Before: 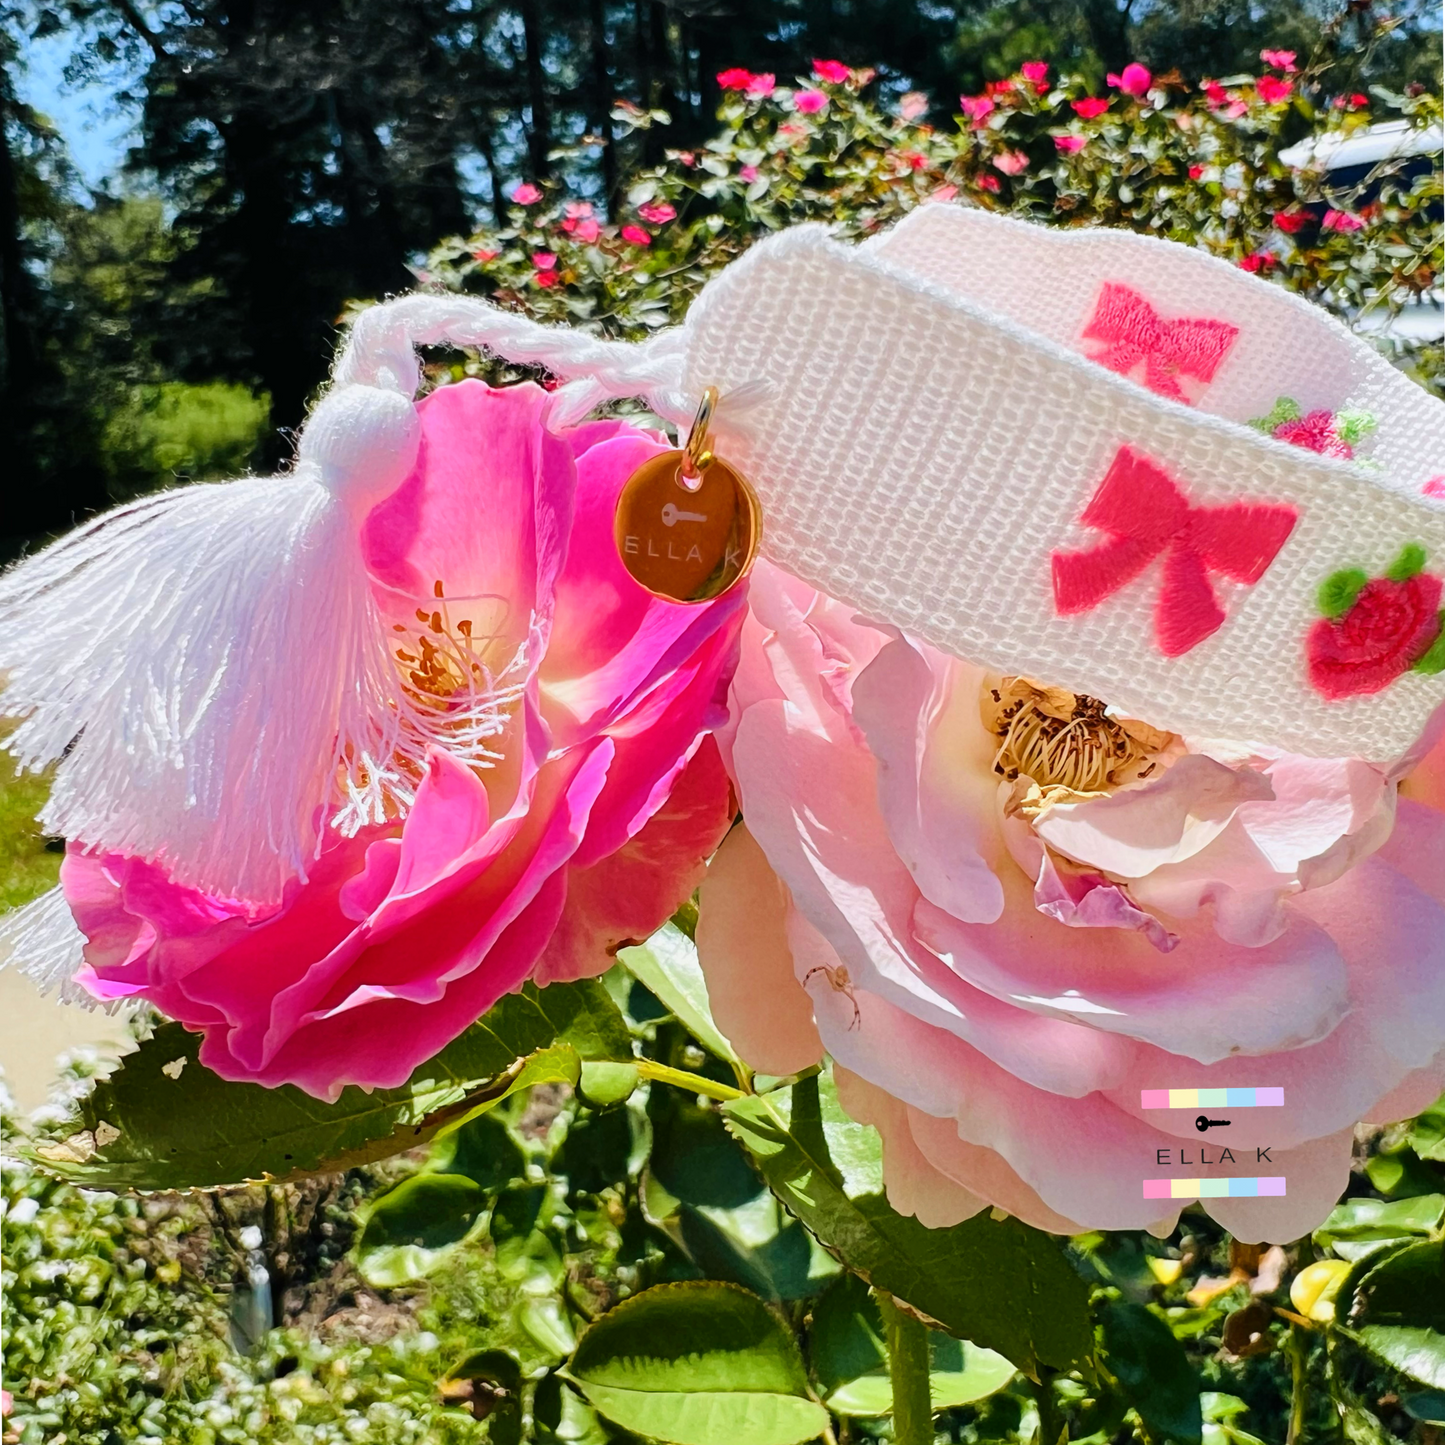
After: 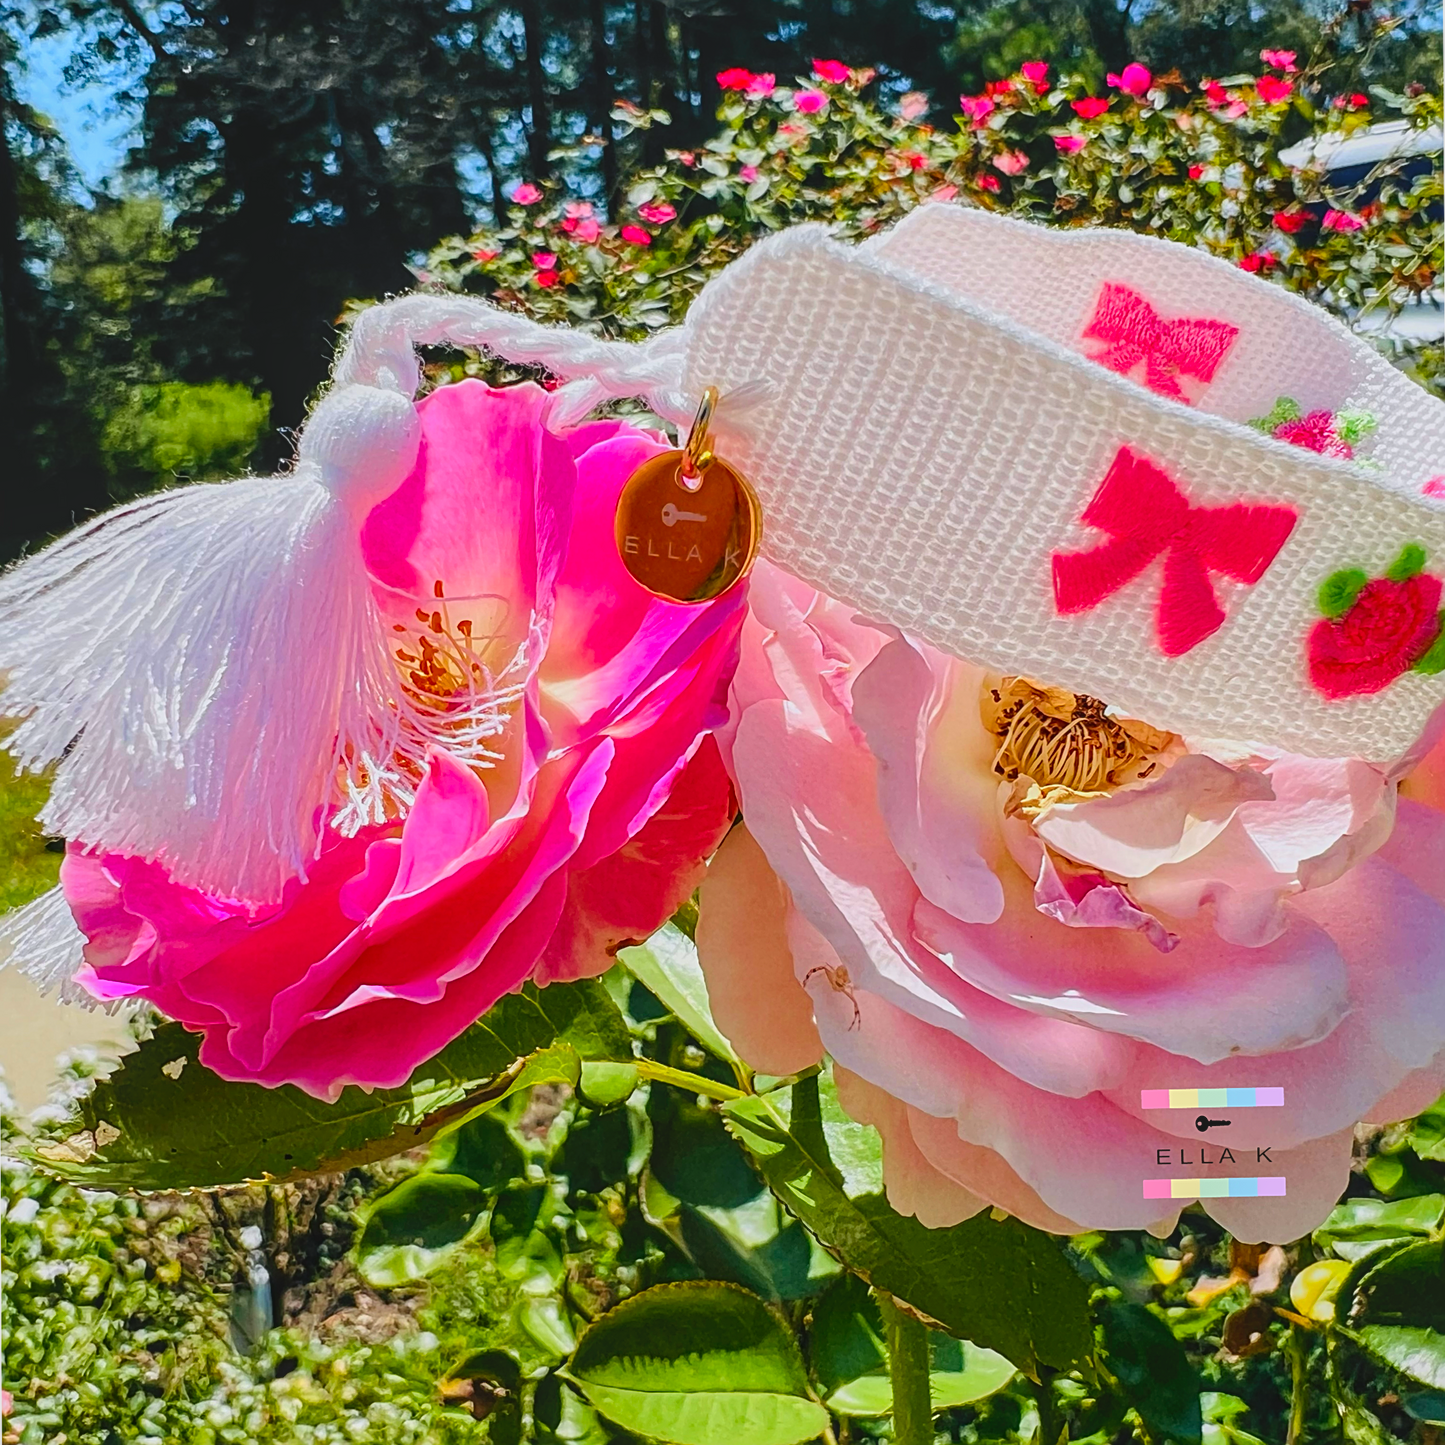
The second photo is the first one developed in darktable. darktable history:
contrast brightness saturation: contrast -0.207, saturation 0.187
sharpen: on, module defaults
local contrast: detail 130%
exposure: exposure -0.002 EV, compensate highlight preservation false
